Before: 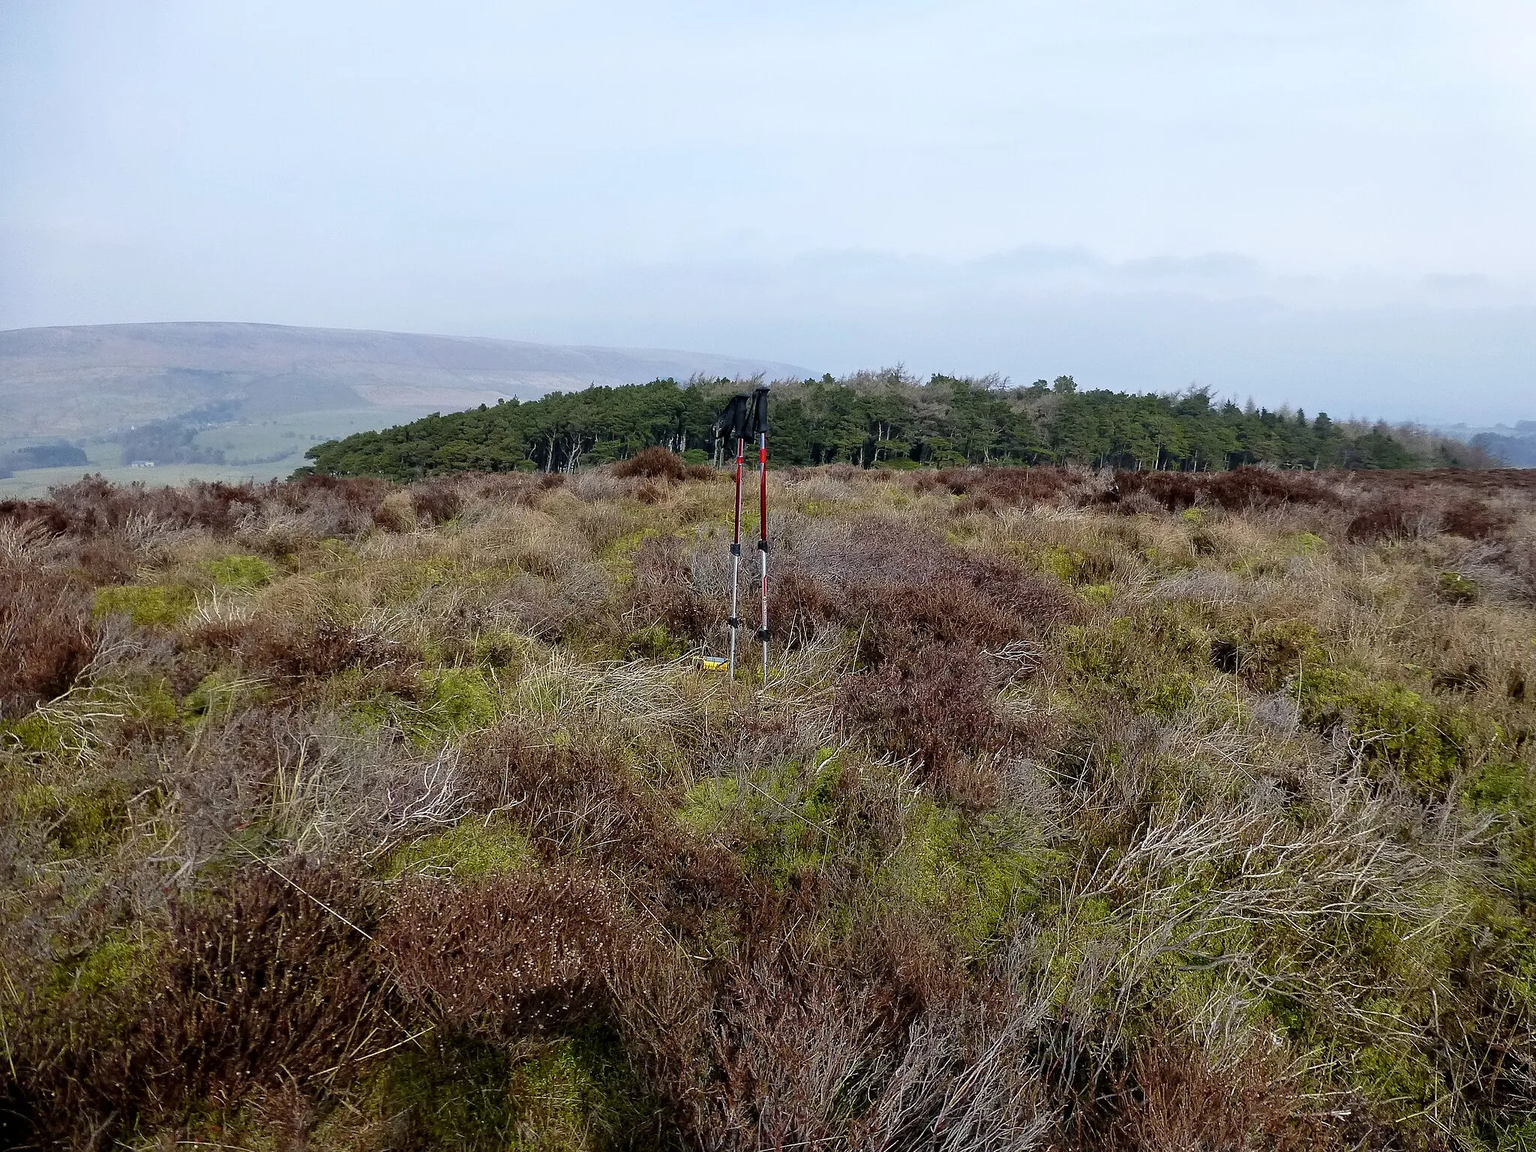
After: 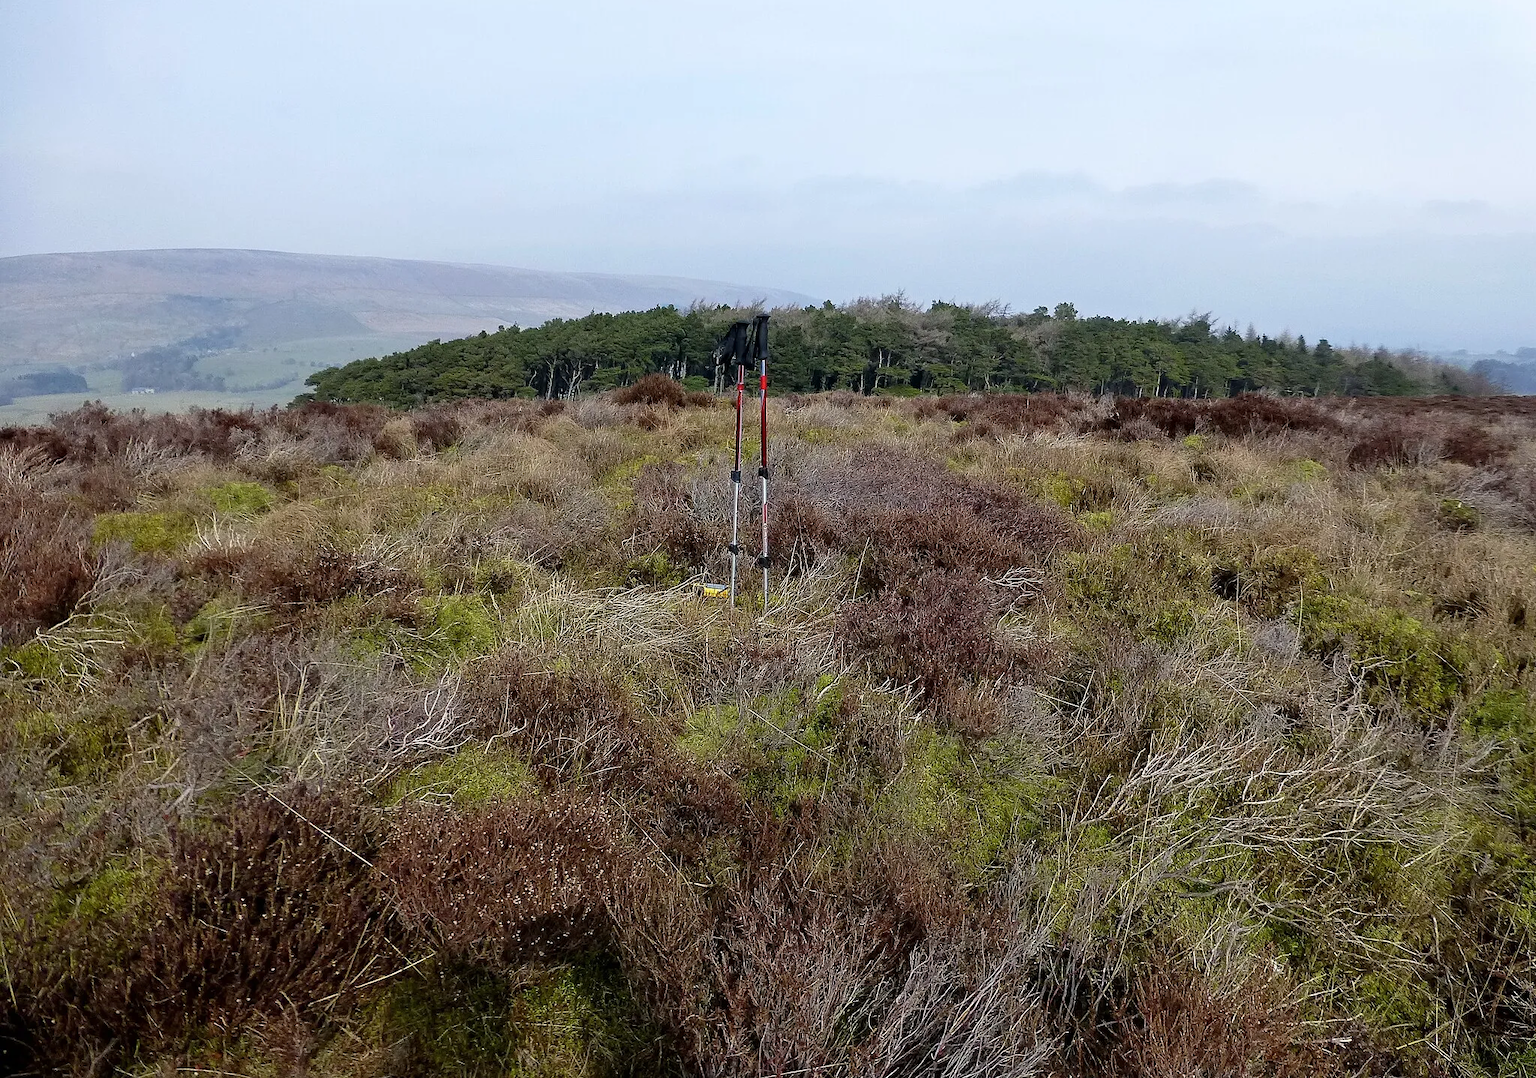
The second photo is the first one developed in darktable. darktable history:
crop and rotate: top 6.397%
